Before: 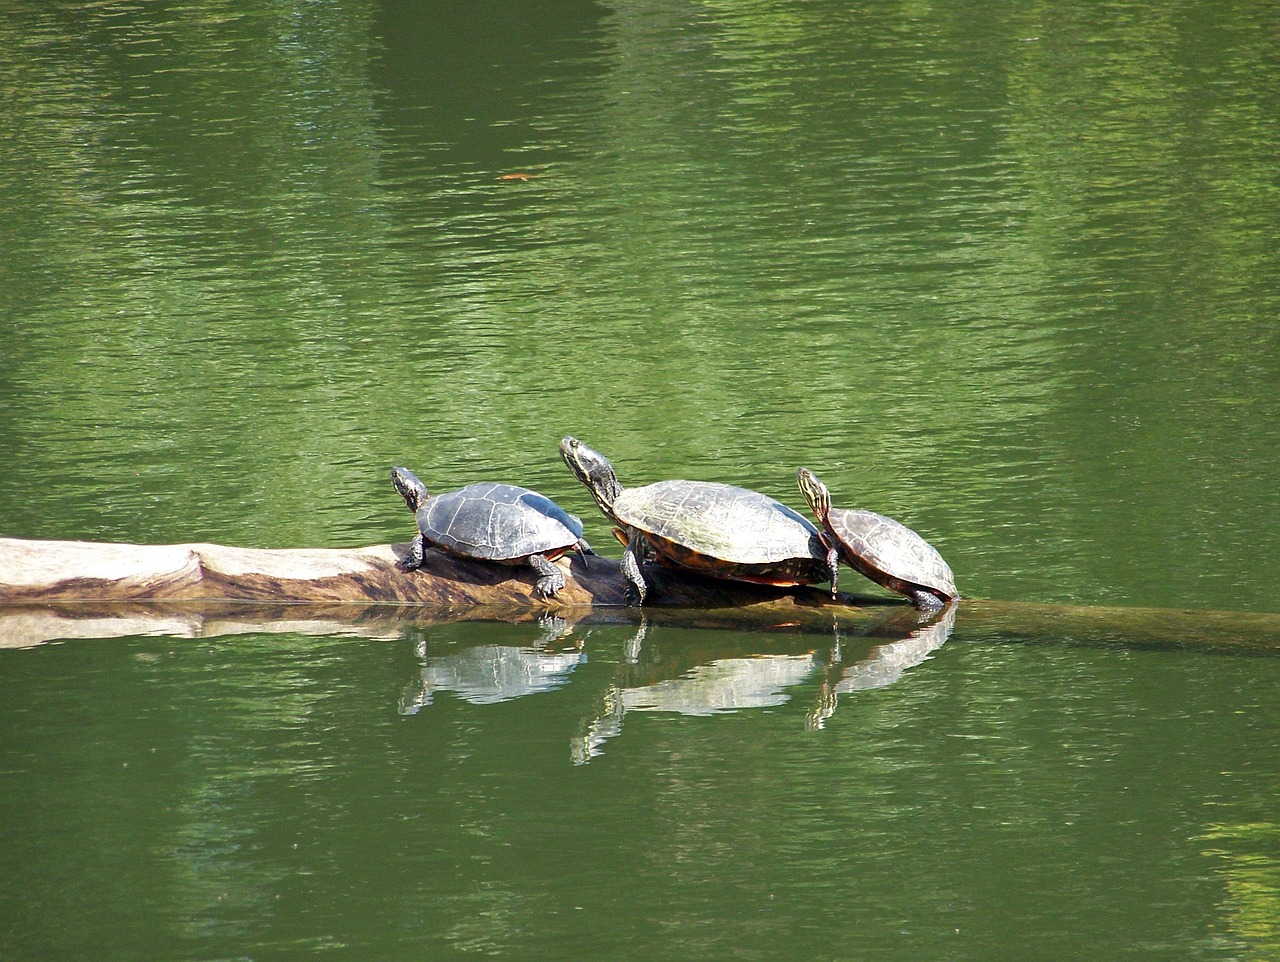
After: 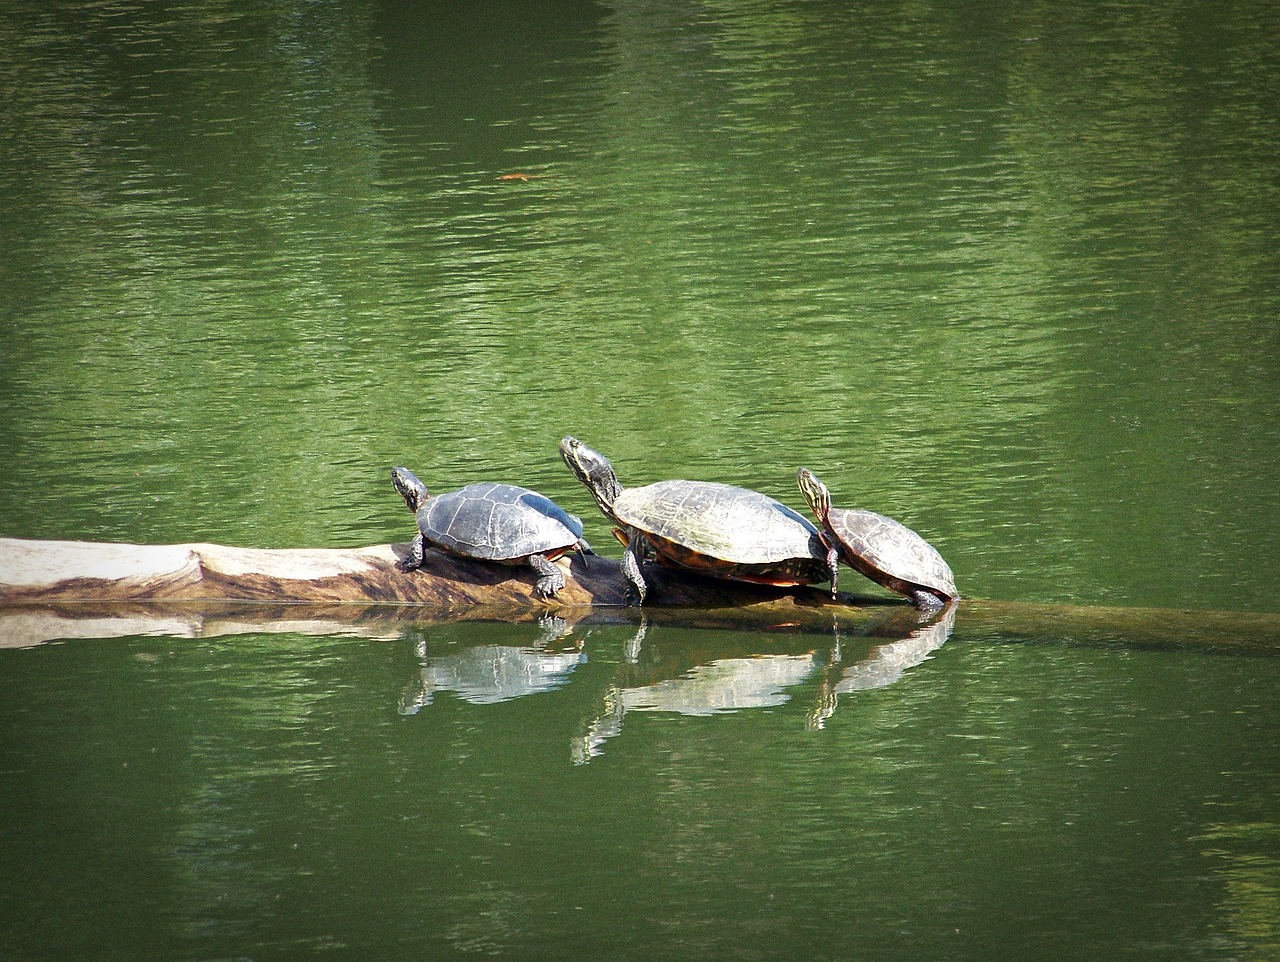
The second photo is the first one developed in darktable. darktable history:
vignetting: fall-off start 70.97%, brightness -0.584, saturation -0.118, width/height ratio 1.333
grain: on, module defaults
